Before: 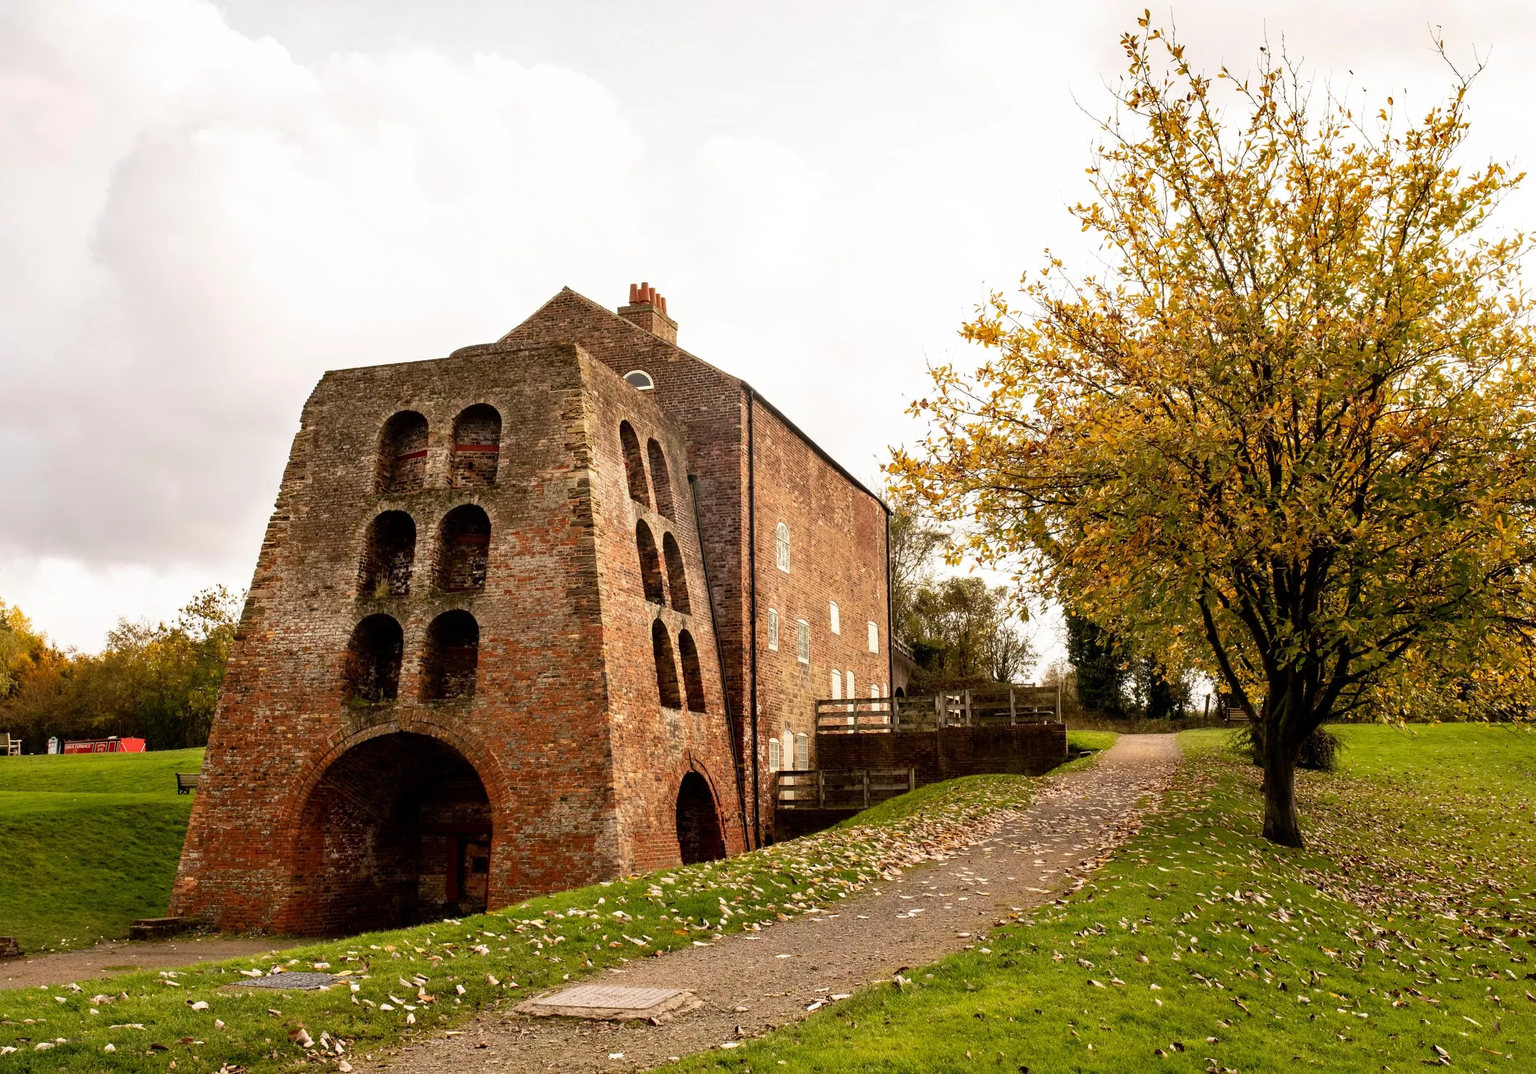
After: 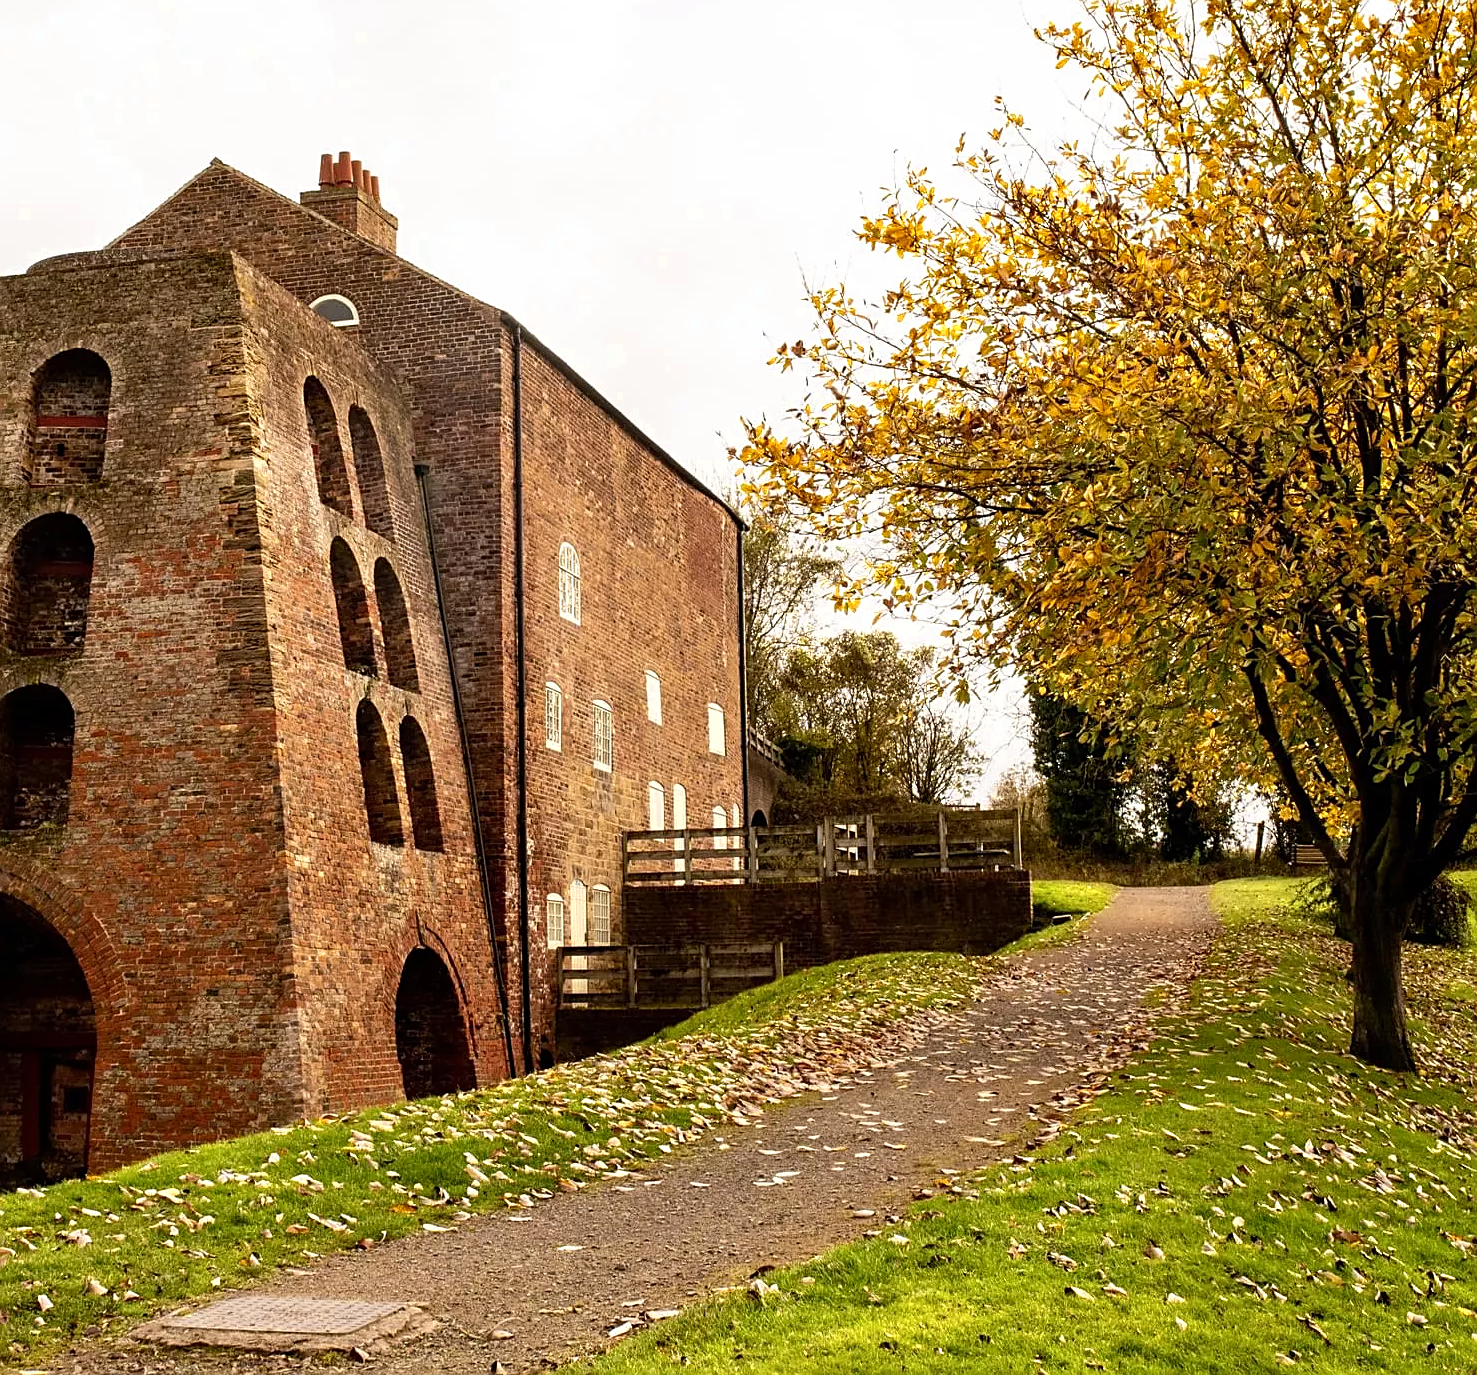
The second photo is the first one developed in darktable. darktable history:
crop and rotate: left 28.256%, top 17.734%, right 12.656%, bottom 3.573%
color zones: curves: ch0 [(0, 0.485) (0.178, 0.476) (0.261, 0.623) (0.411, 0.403) (0.708, 0.603) (0.934, 0.412)]; ch1 [(0.003, 0.485) (0.149, 0.496) (0.229, 0.584) (0.326, 0.551) (0.484, 0.262) (0.757, 0.643)]
sharpen: on, module defaults
